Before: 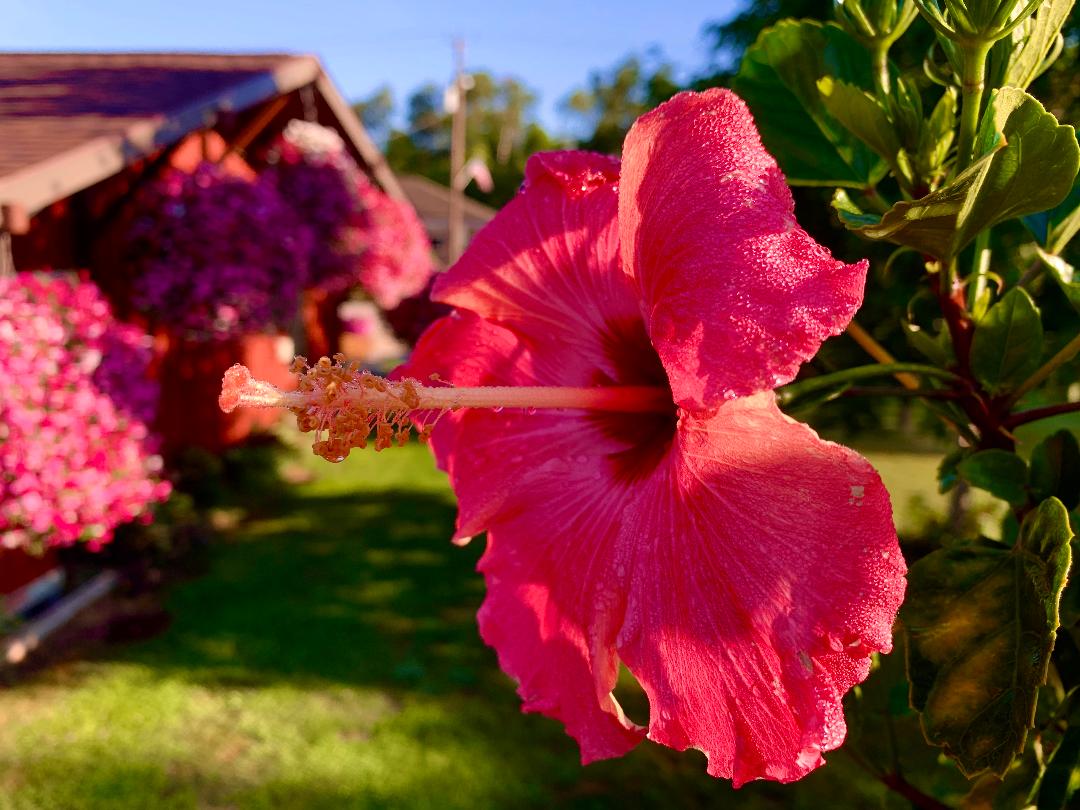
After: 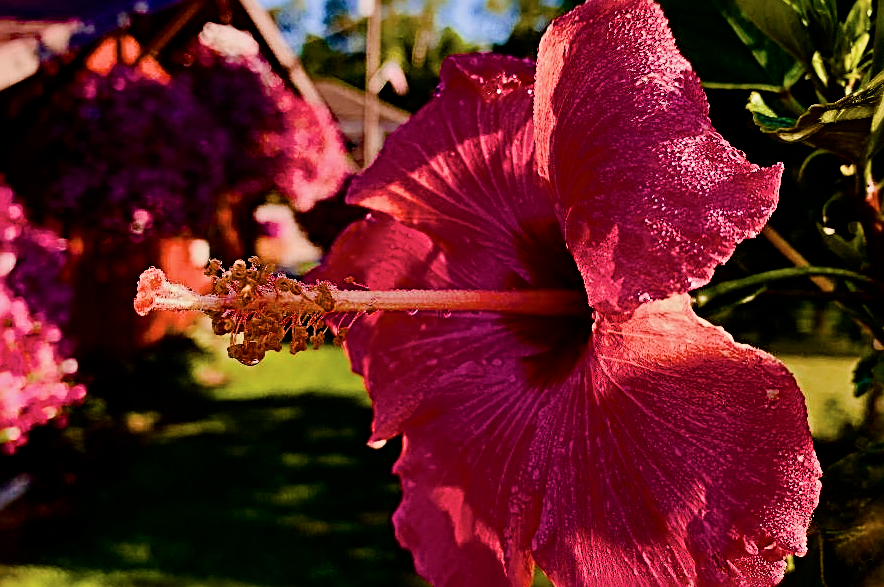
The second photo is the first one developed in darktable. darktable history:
crop: left 7.882%, top 12.042%, right 10.231%, bottom 15.45%
tone curve: curves: ch0 [(0, 0) (0.004, 0.001) (0.133, 0.112) (0.325, 0.362) (0.832, 0.893) (1, 1)], color space Lab, independent channels, preserve colors none
sharpen: radius 3.697, amount 0.939
color balance rgb: perceptual saturation grading › global saturation 20.024%, perceptual saturation grading › highlights -19.741%, perceptual saturation grading › shadows 29.915%, global vibrance 1.682%, saturation formula JzAzBz (2021)
filmic rgb: black relative exposure -7.65 EV, white relative exposure 4.56 EV, hardness 3.61
